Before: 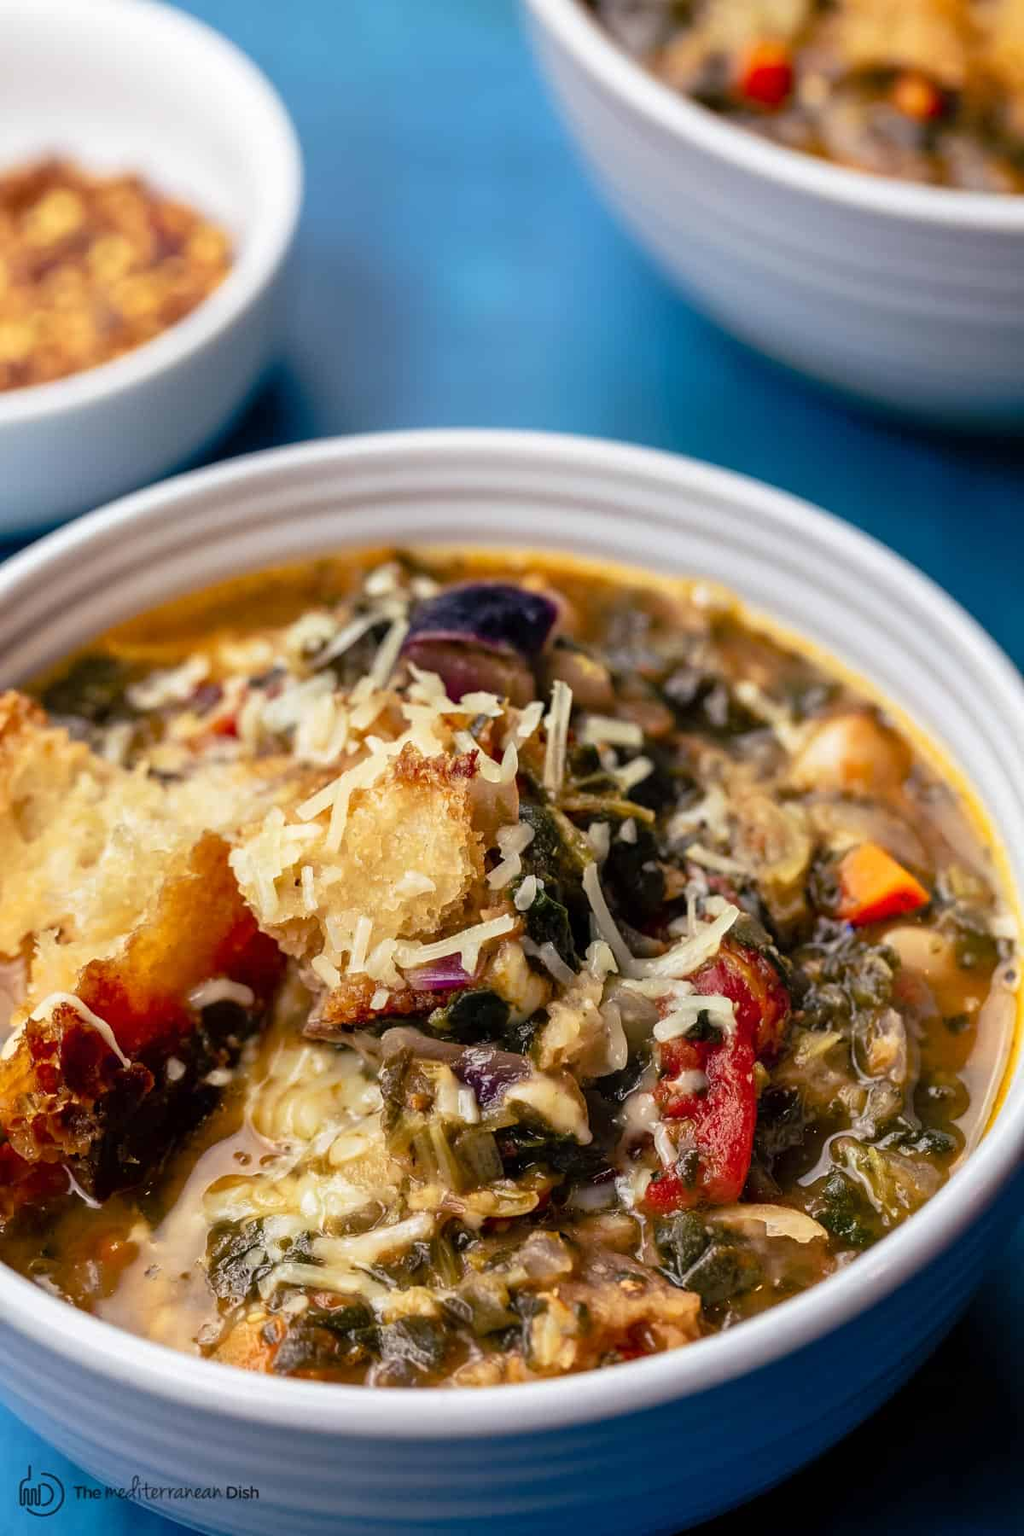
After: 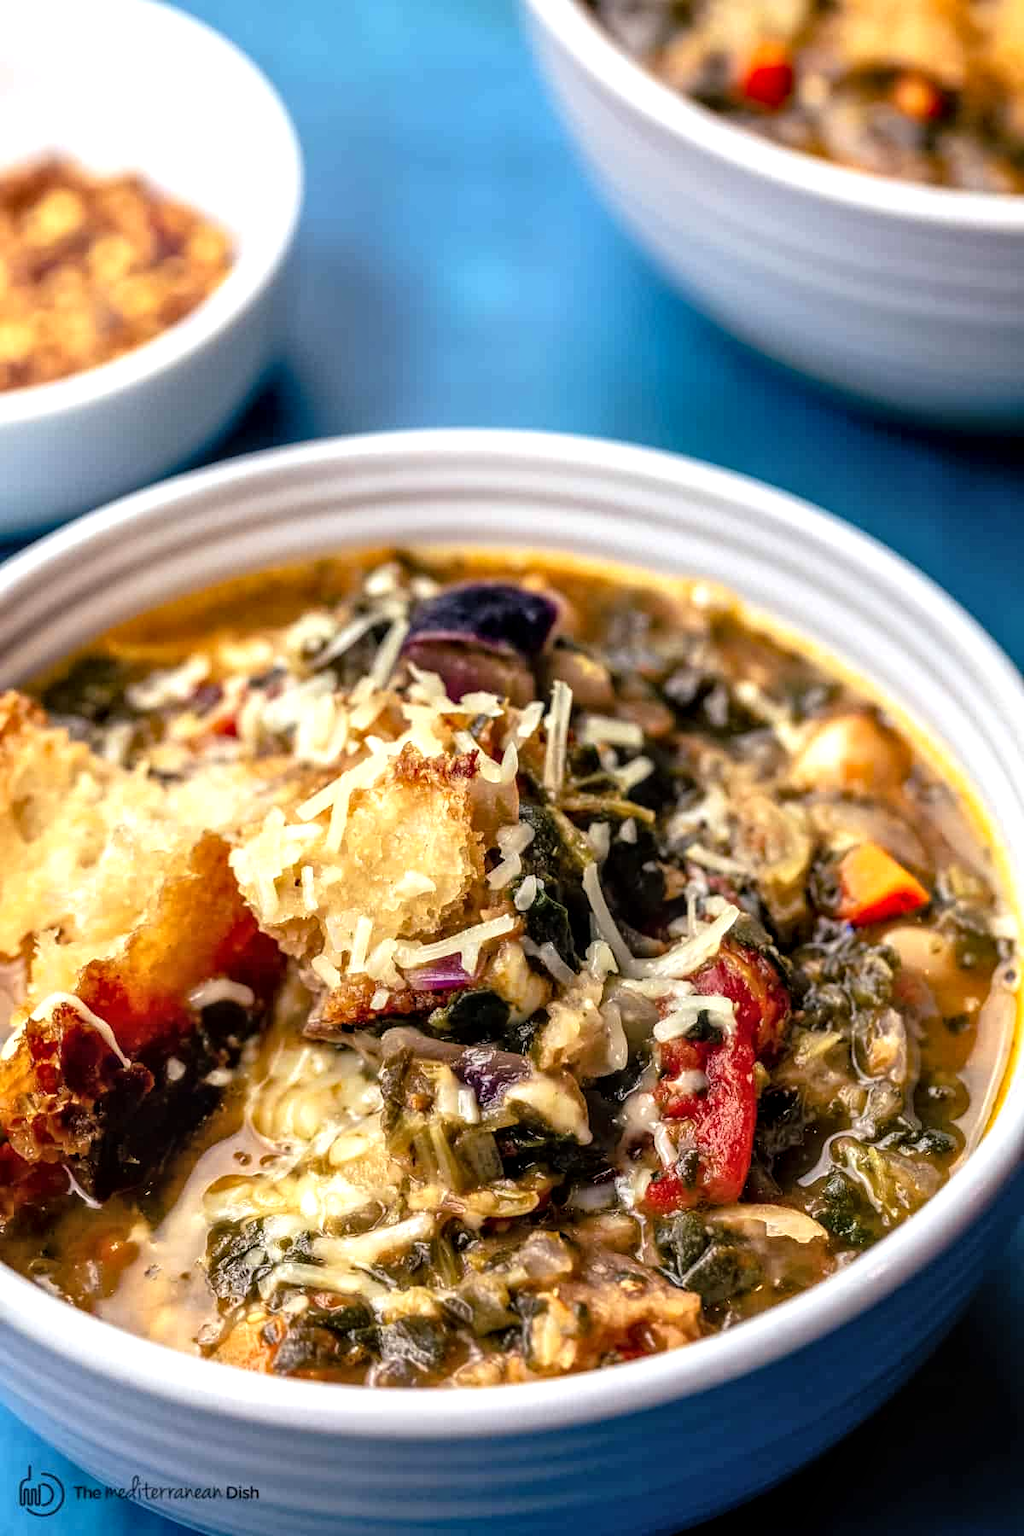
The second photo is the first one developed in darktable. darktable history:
local contrast: detail 130%
tone equalizer: -8 EV -0.441 EV, -7 EV -0.385 EV, -6 EV -0.346 EV, -5 EV -0.237 EV, -3 EV 0.252 EV, -2 EV 0.346 EV, -1 EV 0.407 EV, +0 EV 0.411 EV, smoothing 1
contrast equalizer: octaves 7, y [[0.5 ×6], [0.5 ×6], [0.5, 0.5, 0.501, 0.545, 0.707, 0.863], [0 ×6], [0 ×6]]
